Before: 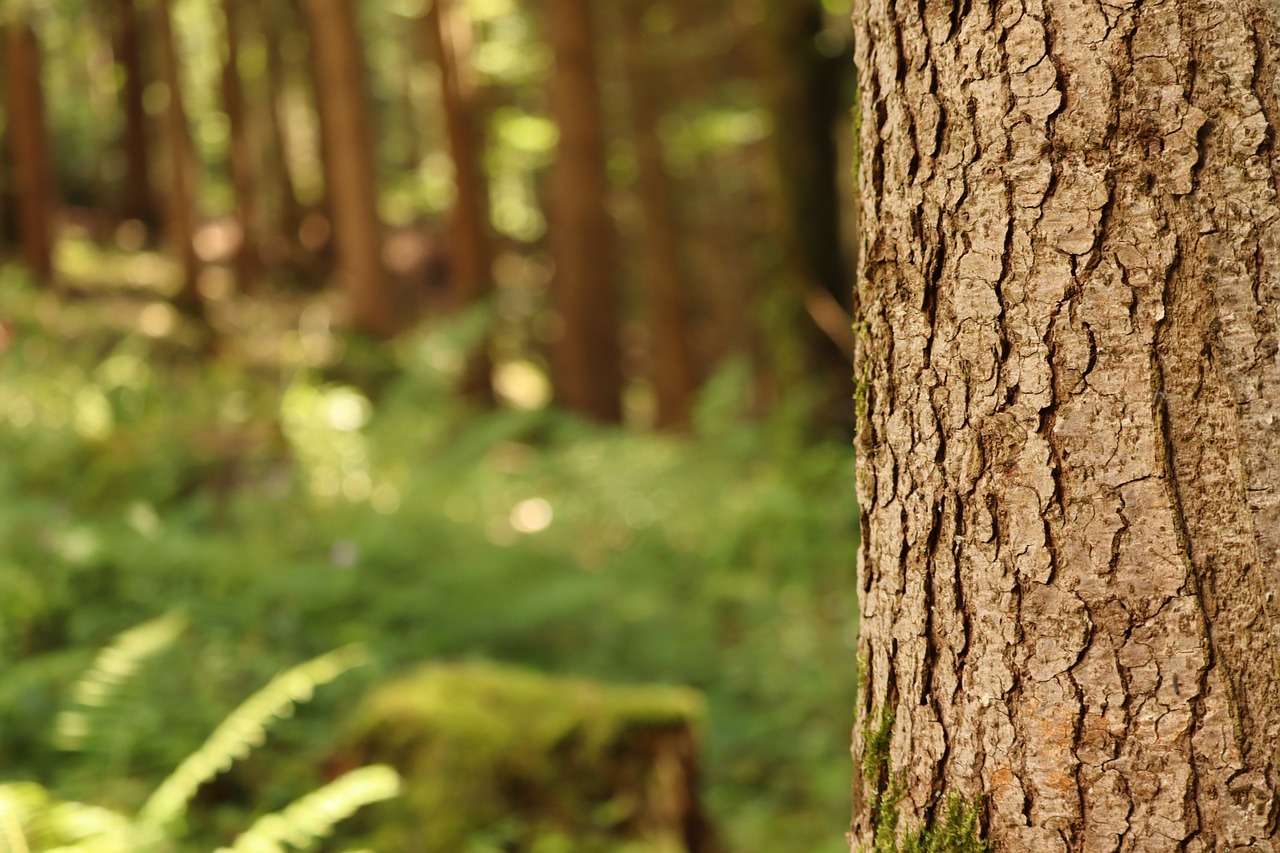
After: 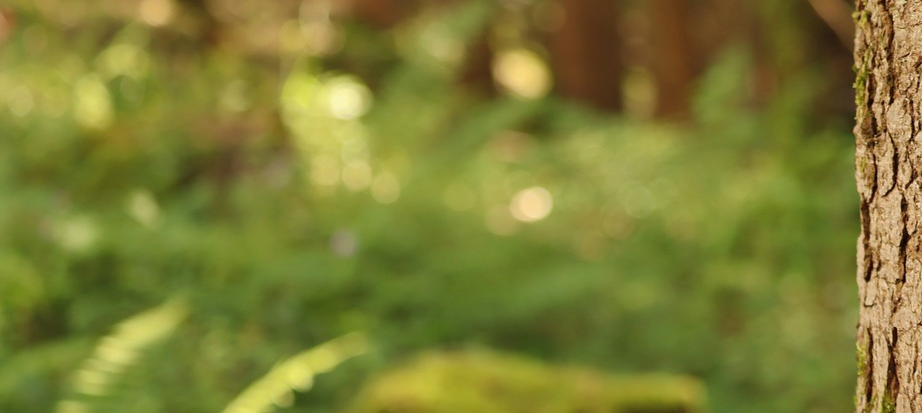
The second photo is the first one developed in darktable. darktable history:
shadows and highlights: on, module defaults
crop: top 36.498%, right 27.964%, bottom 14.995%
